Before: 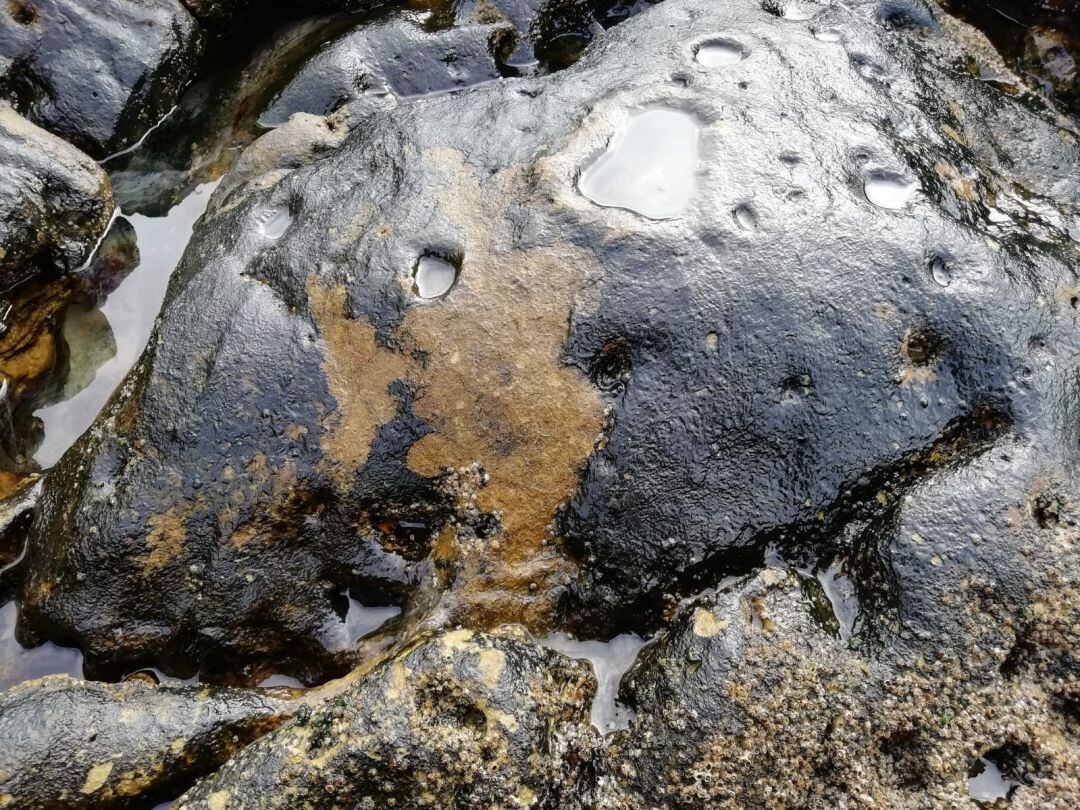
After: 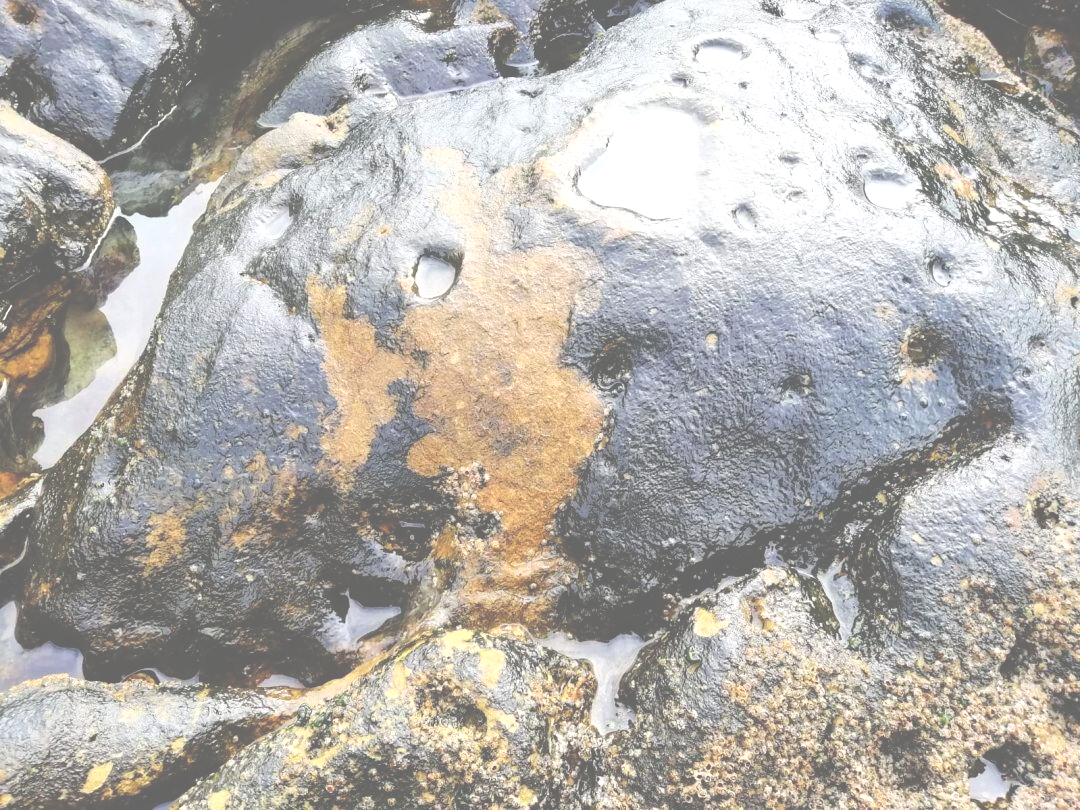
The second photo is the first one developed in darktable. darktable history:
contrast brightness saturation: contrast 0.195, brightness 0.161, saturation 0.226
exposure: black level correction -0.072, exposure 0.5 EV, compensate exposure bias true, compensate highlight preservation false
